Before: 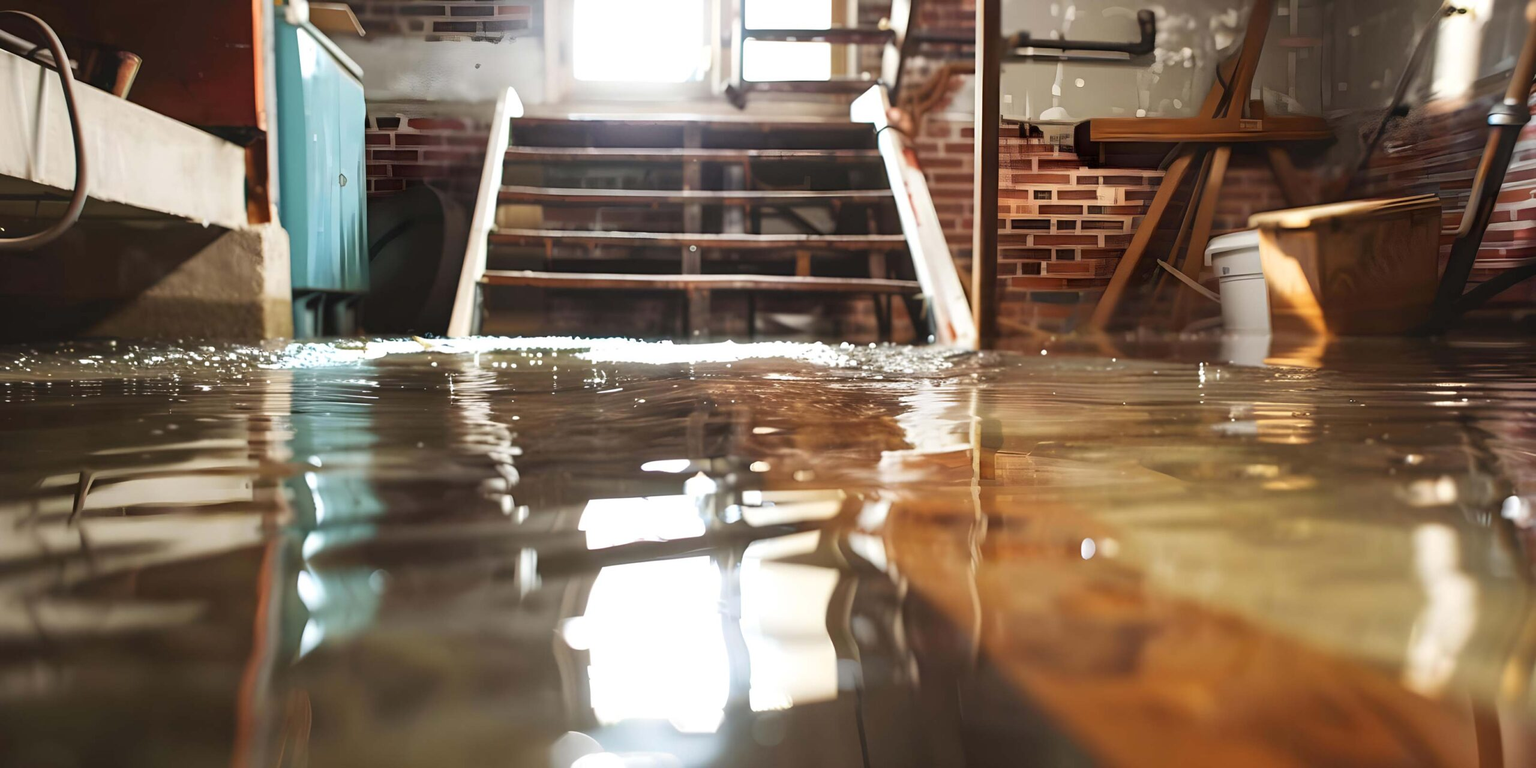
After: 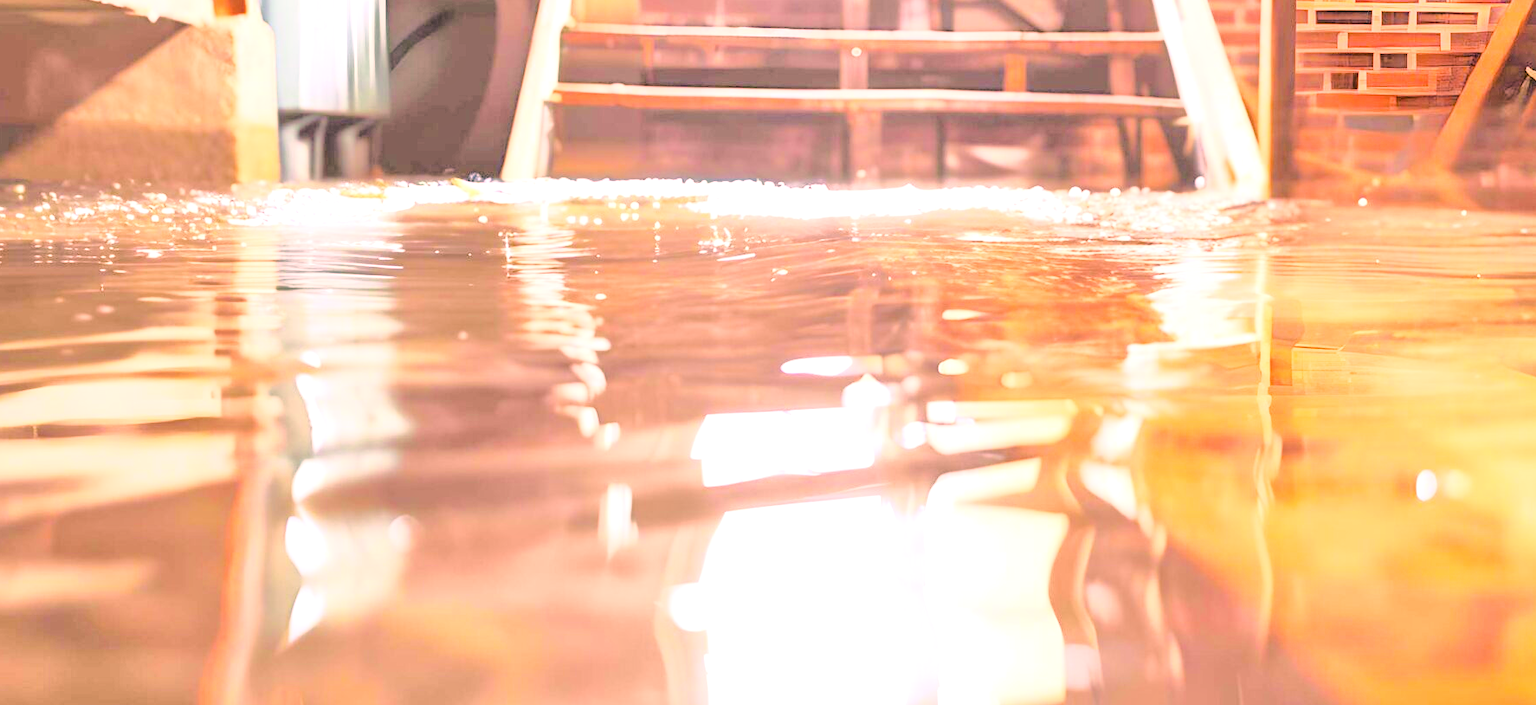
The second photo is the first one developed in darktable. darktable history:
exposure: black level correction 0, exposure 1.45 EV, compensate exposure bias true, compensate highlight preservation false
white balance: red 0.984, blue 1.059
color balance rgb: perceptual saturation grading › global saturation 20%, global vibrance 20%
tone equalizer: -7 EV 0.15 EV, -6 EV 0.6 EV, -5 EV 1.15 EV, -4 EV 1.33 EV, -3 EV 1.15 EV, -2 EV 0.6 EV, -1 EV 0.15 EV, mask exposure compensation -0.5 EV
crop: left 6.488%, top 27.668%, right 24.183%, bottom 8.656%
color correction: highlights a* 40, highlights b* 40, saturation 0.69
base curve: curves: ch0 [(0, 0) (0.028, 0.03) (0.121, 0.232) (0.46, 0.748) (0.859, 0.968) (1, 1)]
color calibration: x 0.367, y 0.376, temperature 4372.25 K
